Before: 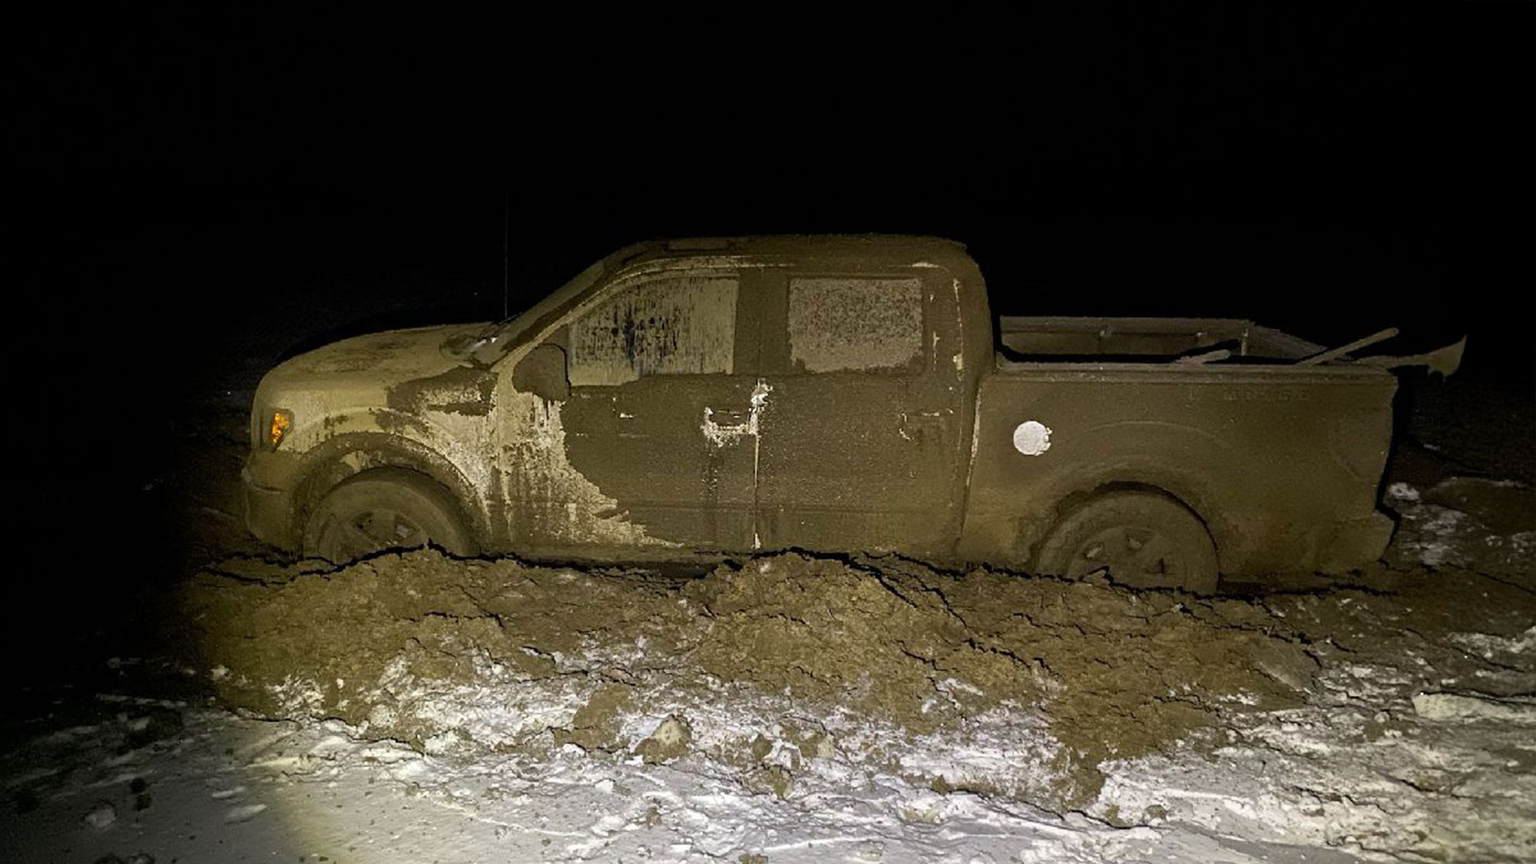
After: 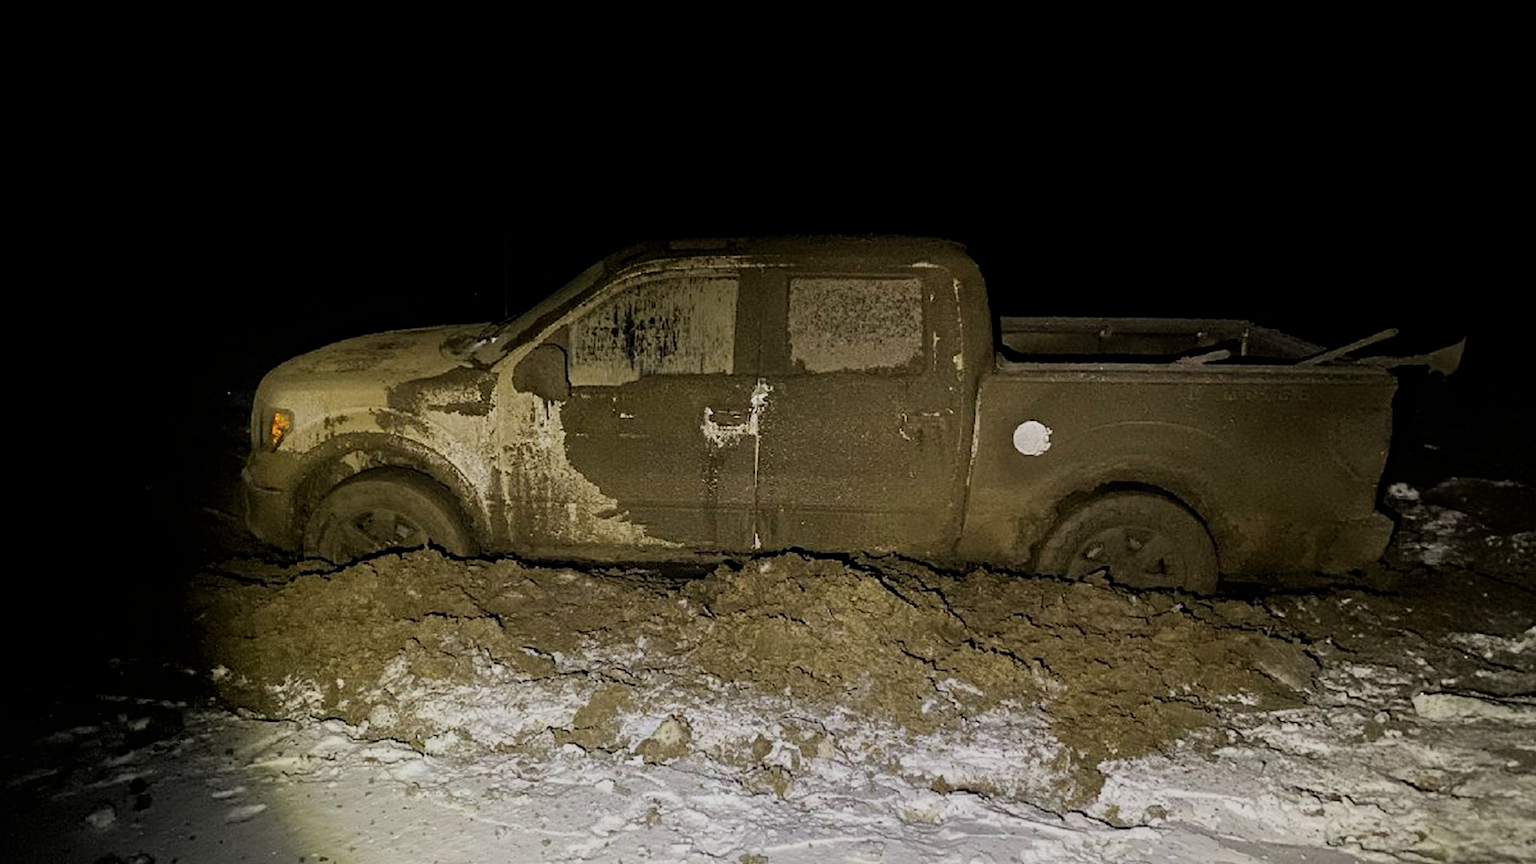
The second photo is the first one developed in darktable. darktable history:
filmic rgb: black relative exposure -7.65 EV, white relative exposure 4.56 EV, hardness 3.61, contrast 1.053
